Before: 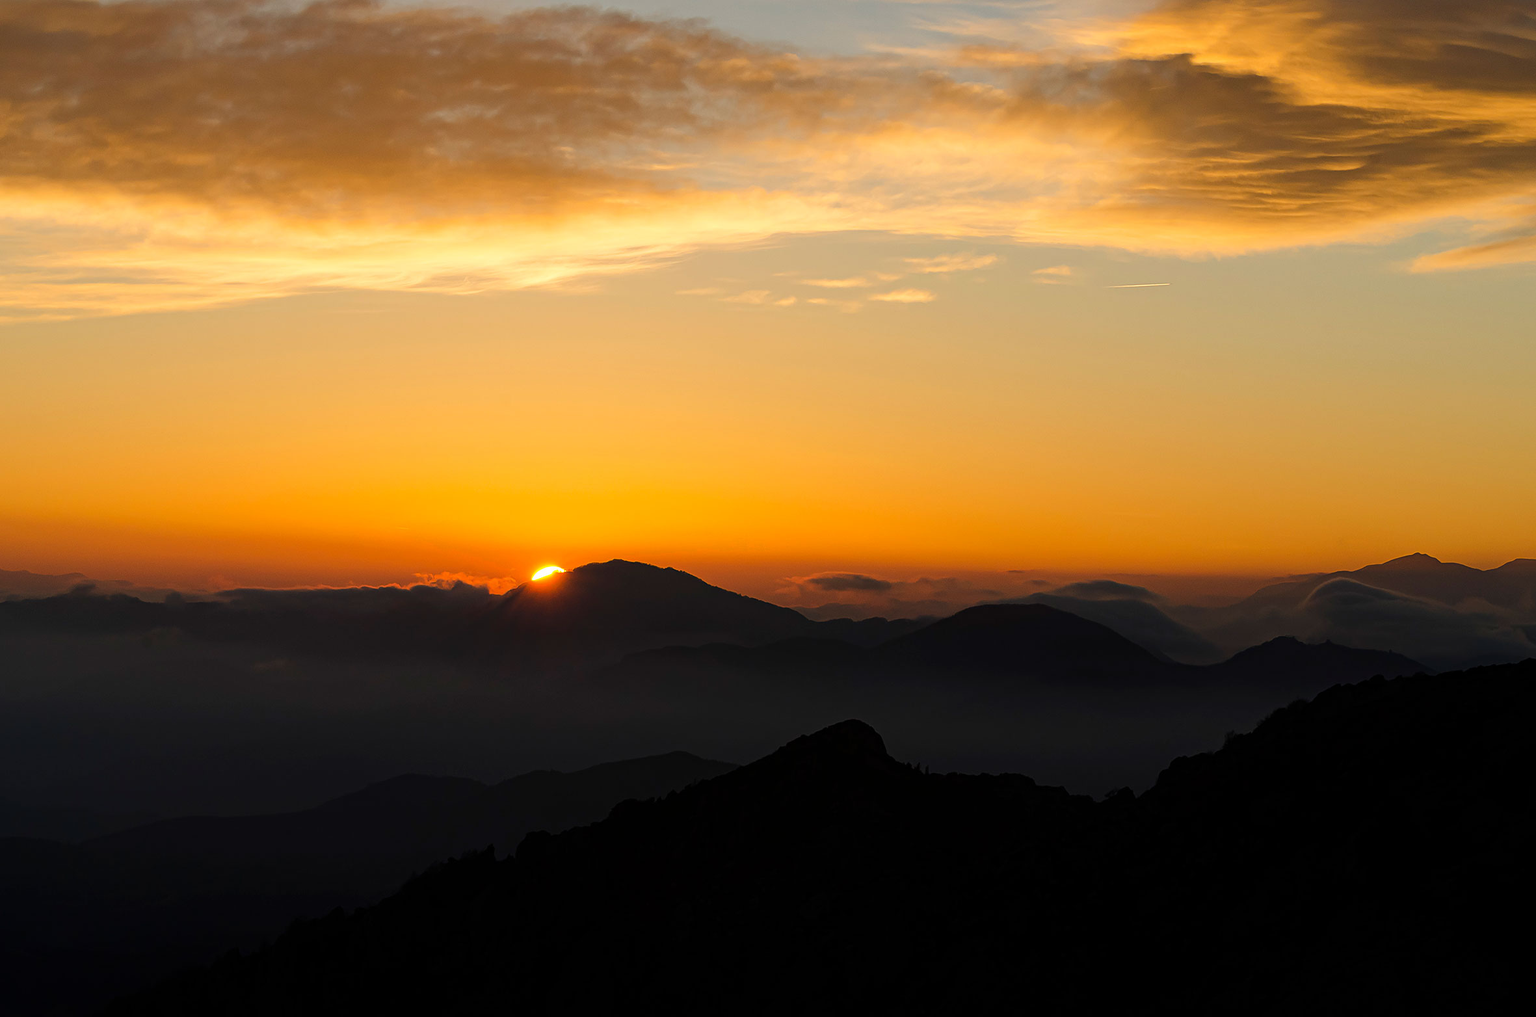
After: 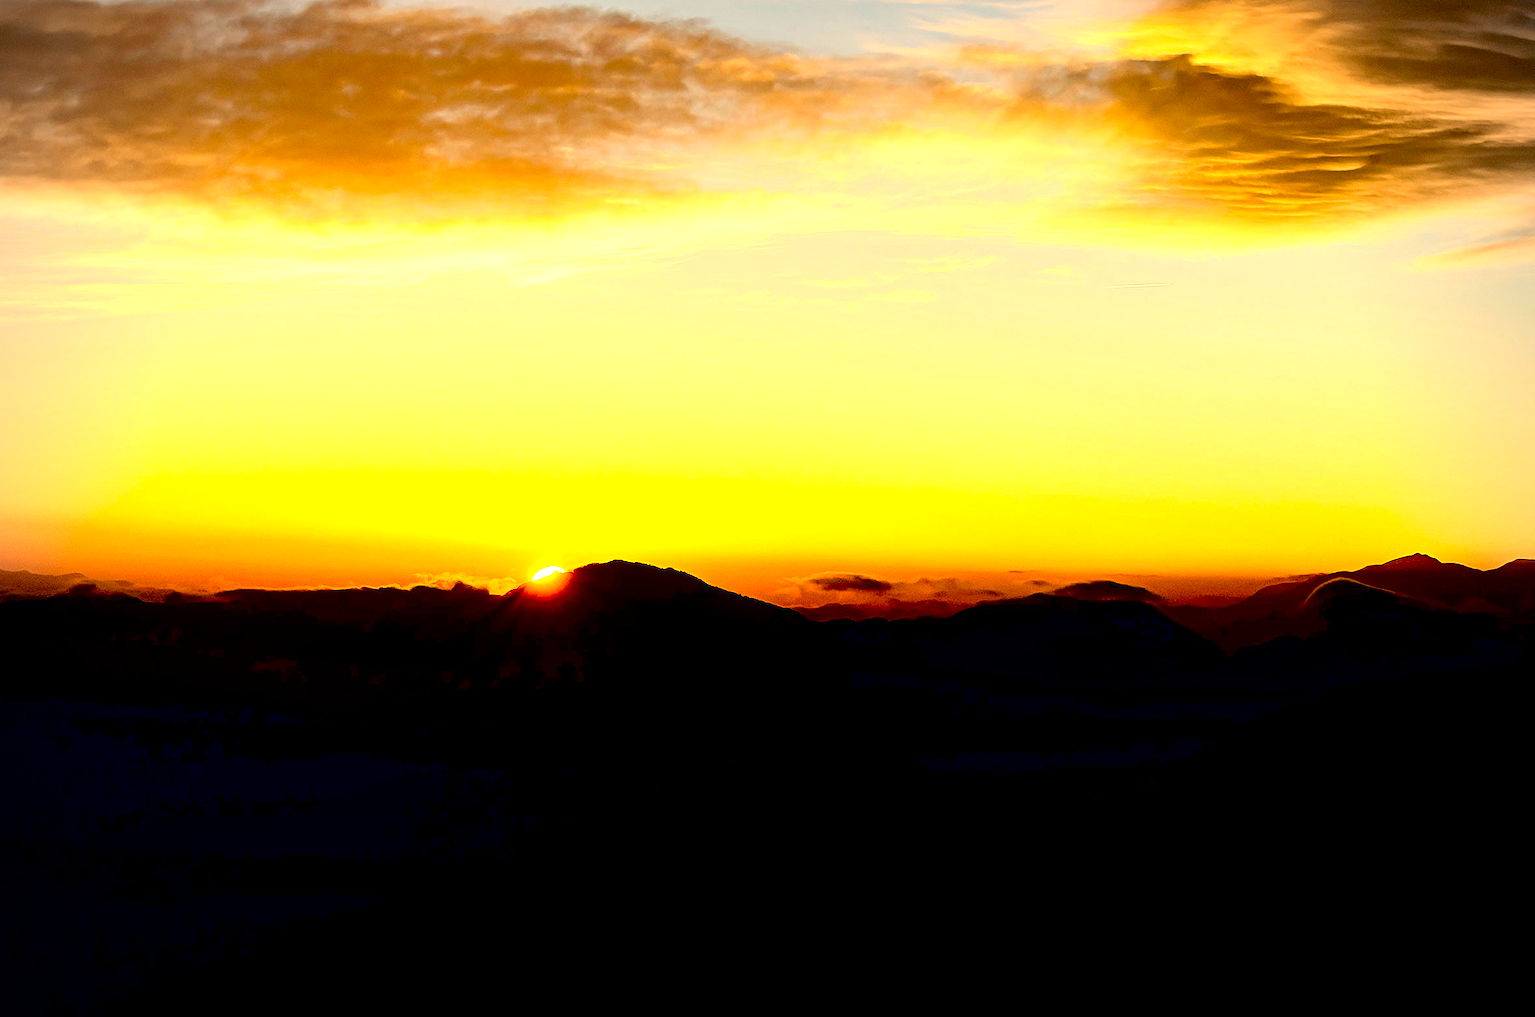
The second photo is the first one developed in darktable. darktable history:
exposure: black level correction 0.032, exposure 0.327 EV, compensate highlight preservation false
vignetting: on, module defaults
tone equalizer: -7 EV 0.141 EV, -6 EV 0.639 EV, -5 EV 1.15 EV, -4 EV 1.36 EV, -3 EV 1.14 EV, -2 EV 0.6 EV, -1 EV 0.166 EV, smoothing diameter 24.85%, edges refinement/feathering 12.12, preserve details guided filter
local contrast: highlights 206%, shadows 118%, detail 140%, midtone range 0.26
contrast brightness saturation: contrast 0.196, brightness 0.158, saturation 0.218
